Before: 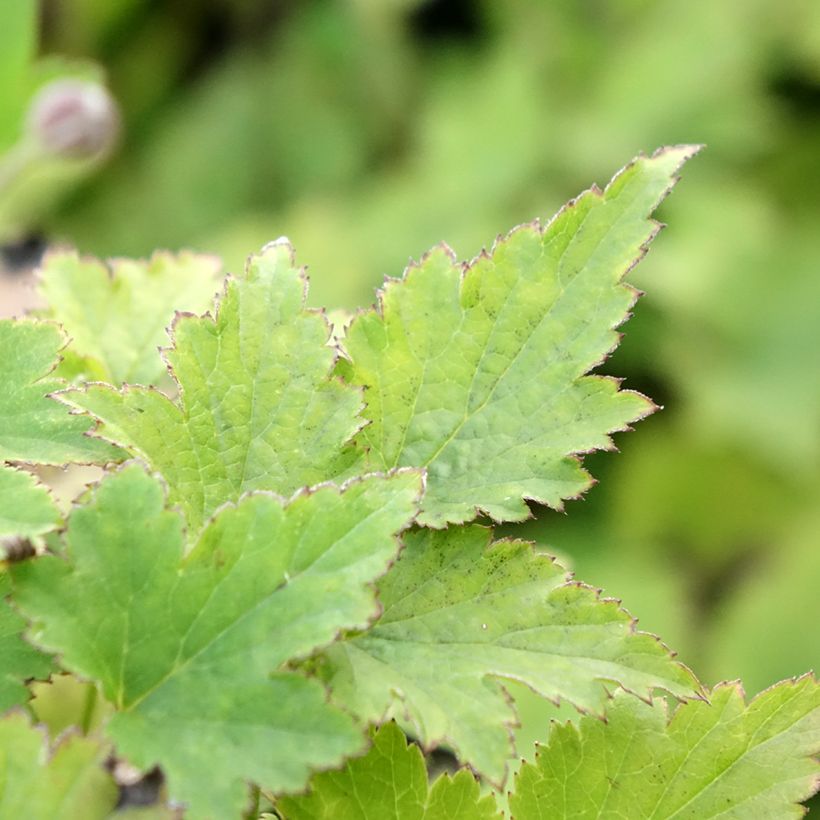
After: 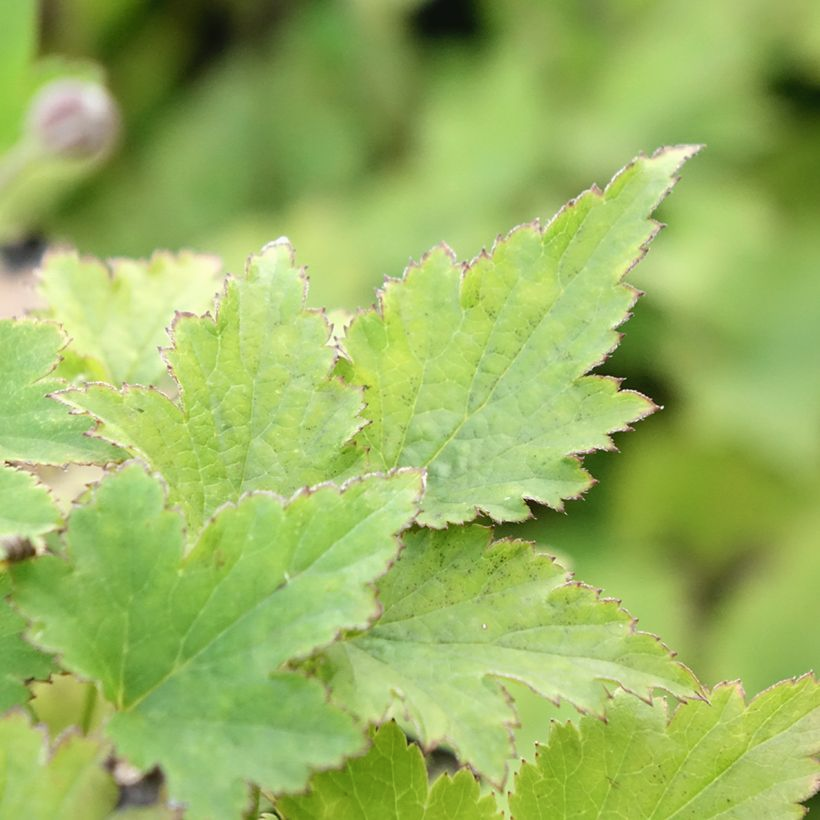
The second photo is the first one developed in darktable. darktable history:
contrast brightness saturation: contrast -0.097, saturation -0.083
exposure: black level correction 0.002, exposure 0.148 EV, compensate highlight preservation false
